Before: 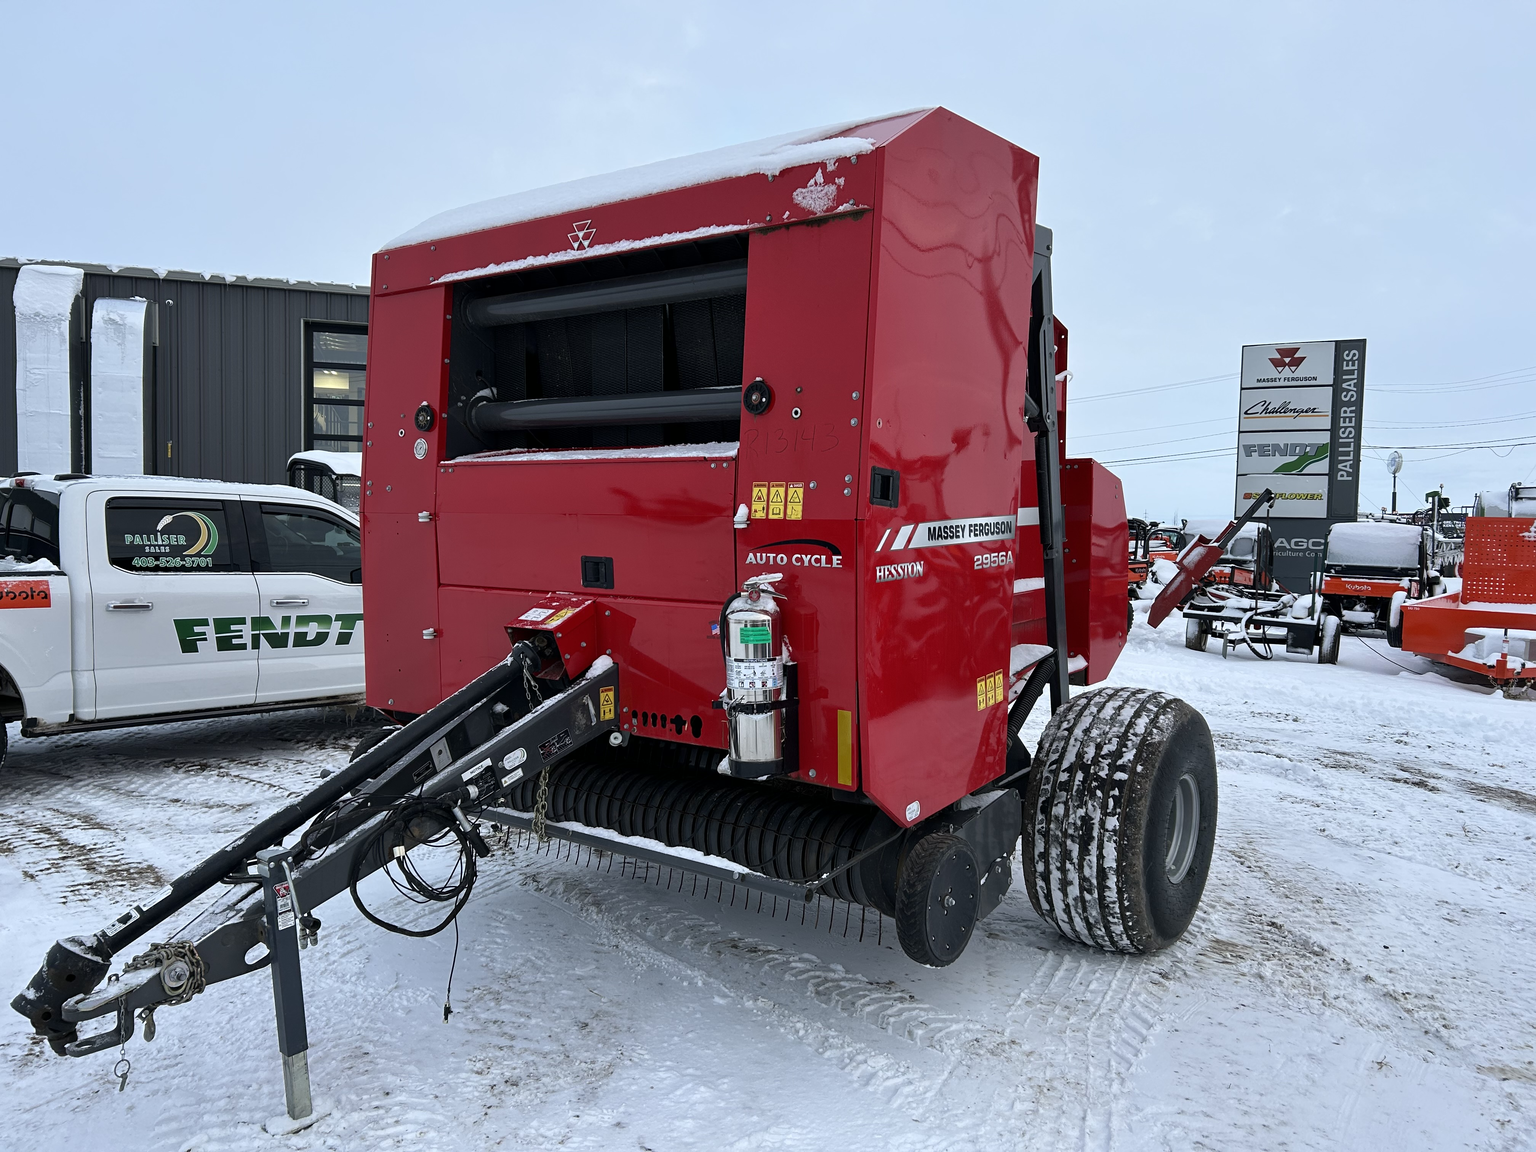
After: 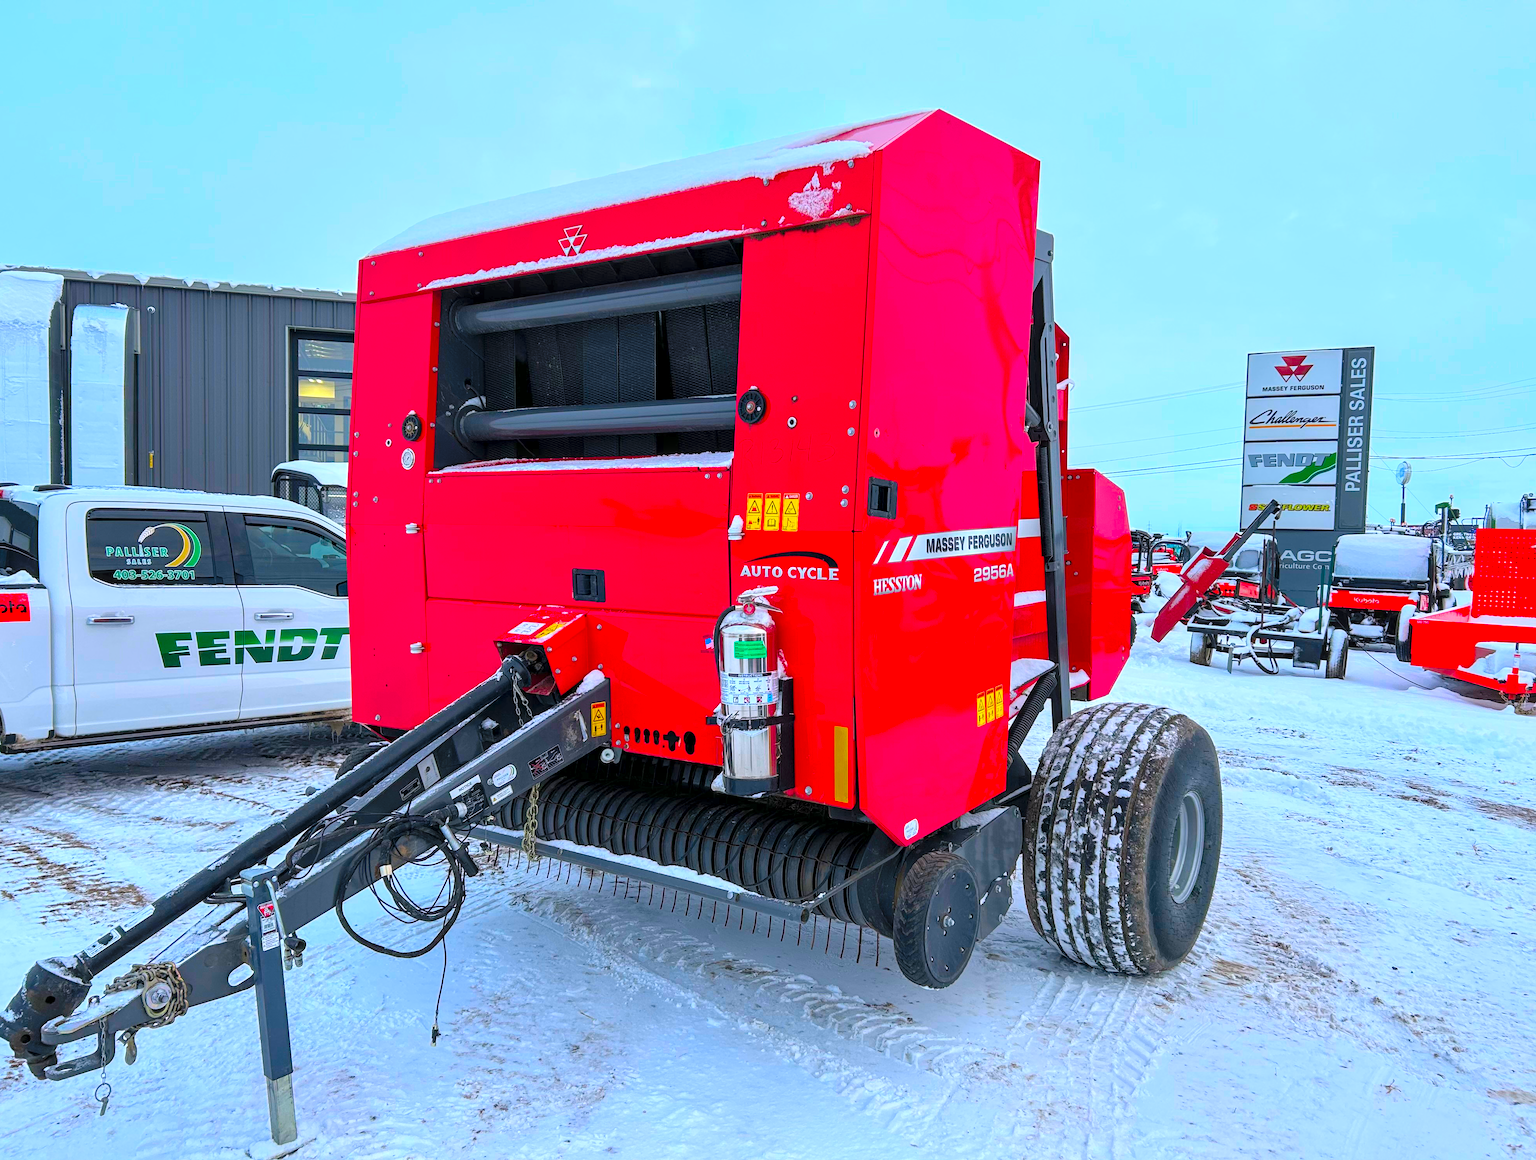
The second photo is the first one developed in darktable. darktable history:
local contrast: on, module defaults
contrast brightness saturation: brightness 0.273
crop and rotate: left 1.436%, right 0.714%, bottom 1.433%
color correction: highlights a* 1.64, highlights b* -1.78, saturation 2.53
